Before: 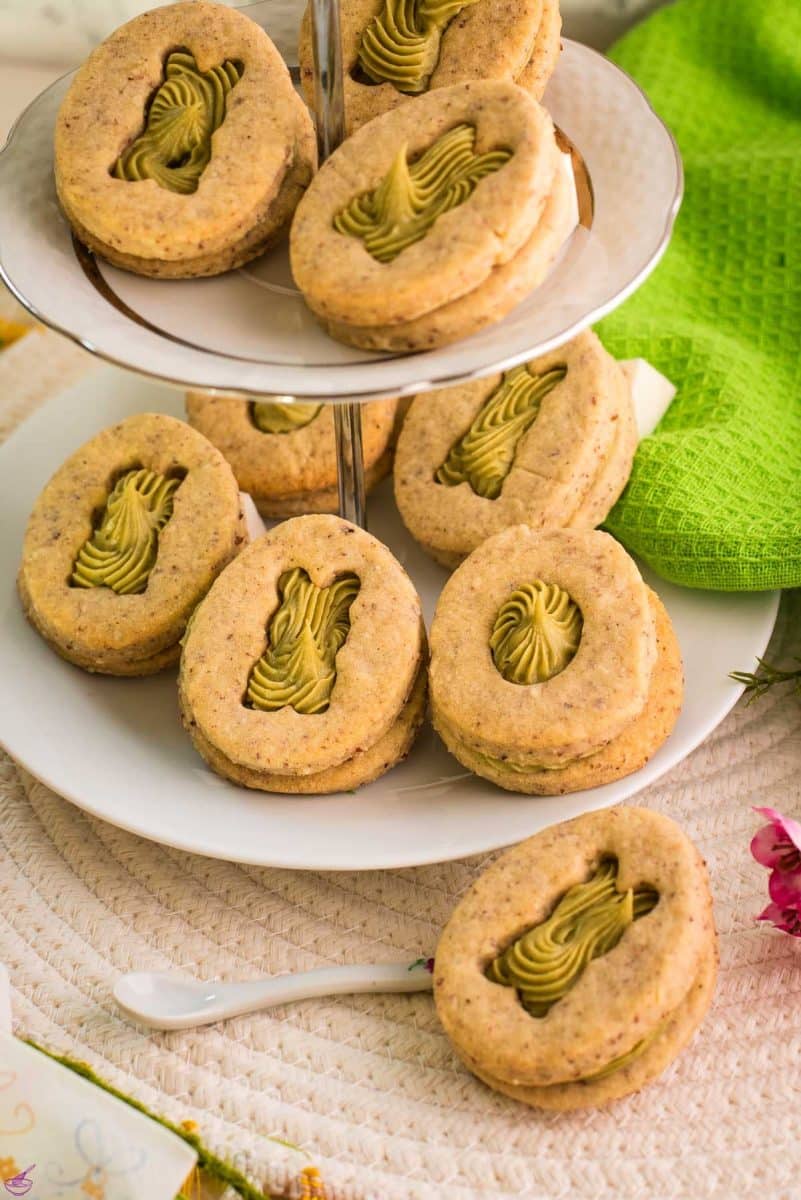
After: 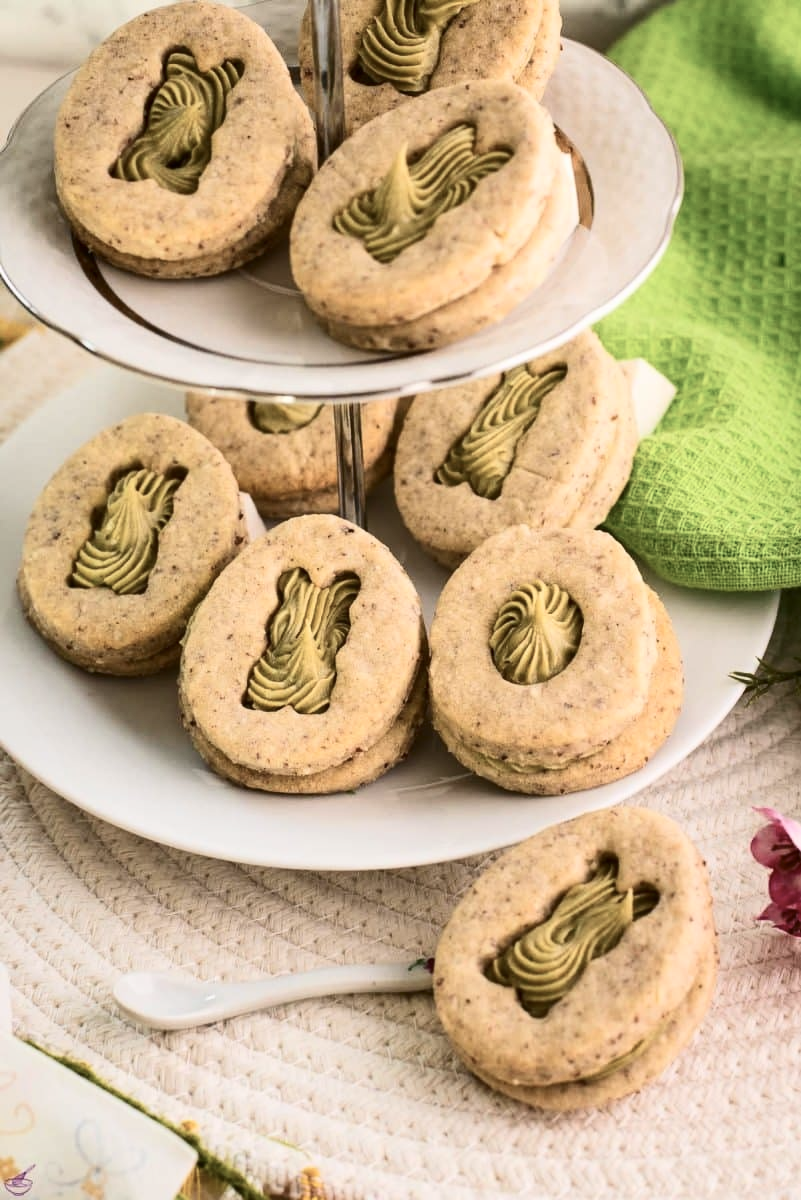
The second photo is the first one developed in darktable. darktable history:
contrast brightness saturation: contrast 0.254, saturation -0.321
tone equalizer: -7 EV 0.18 EV, -6 EV 0.119 EV, -5 EV 0.101 EV, -4 EV 0.069 EV, -2 EV -0.036 EV, -1 EV -0.034 EV, +0 EV -0.084 EV, mask exposure compensation -0.502 EV
